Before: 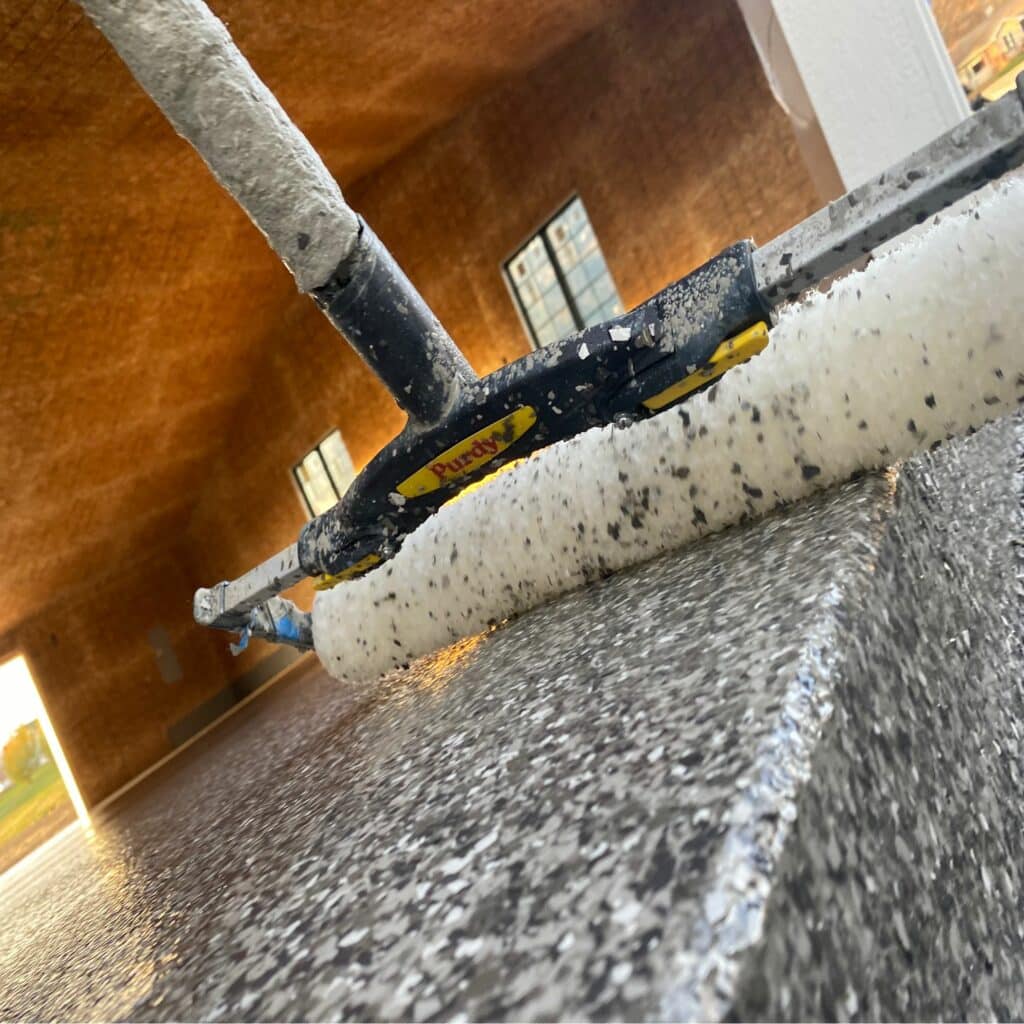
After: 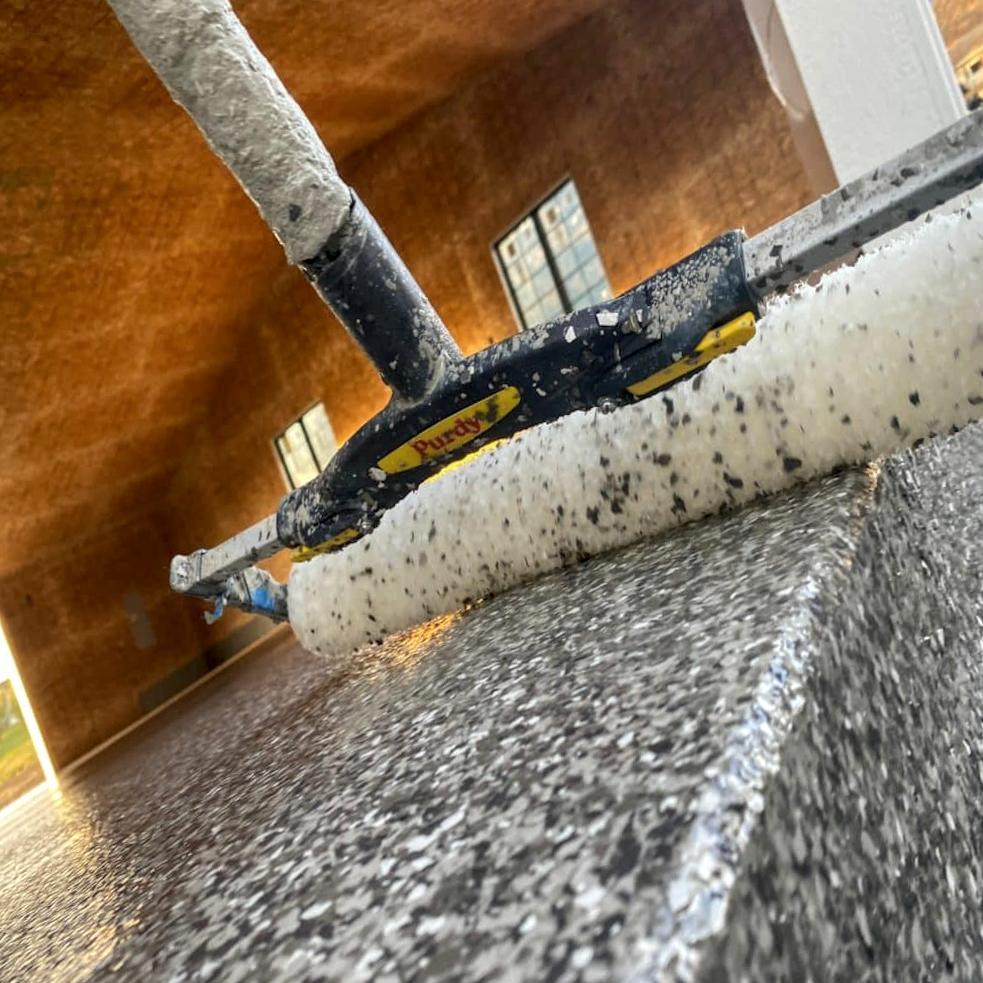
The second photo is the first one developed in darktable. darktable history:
crop and rotate: angle -2.38°
local contrast: on, module defaults
